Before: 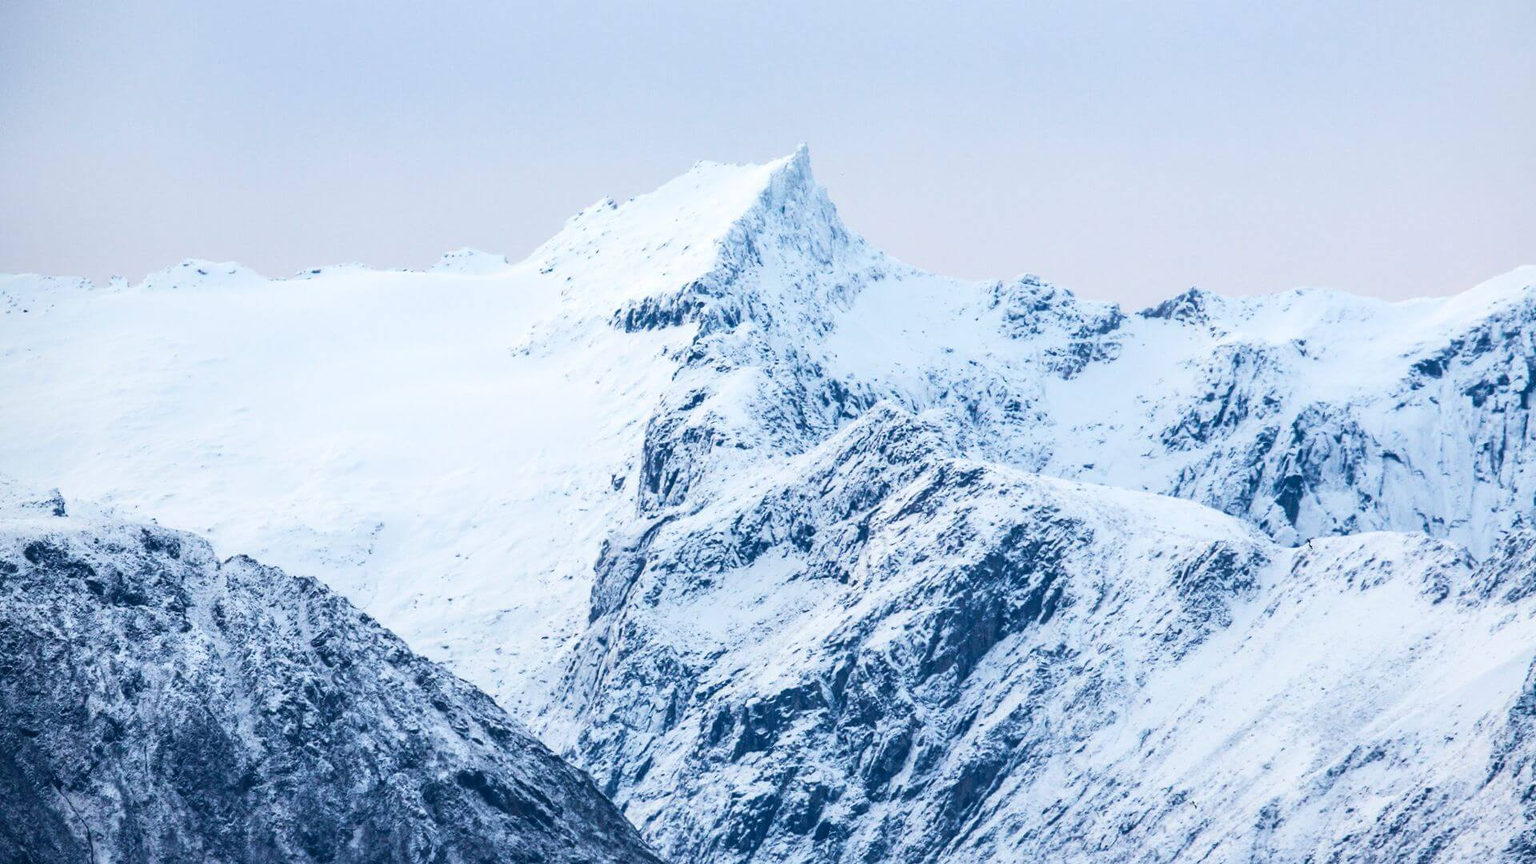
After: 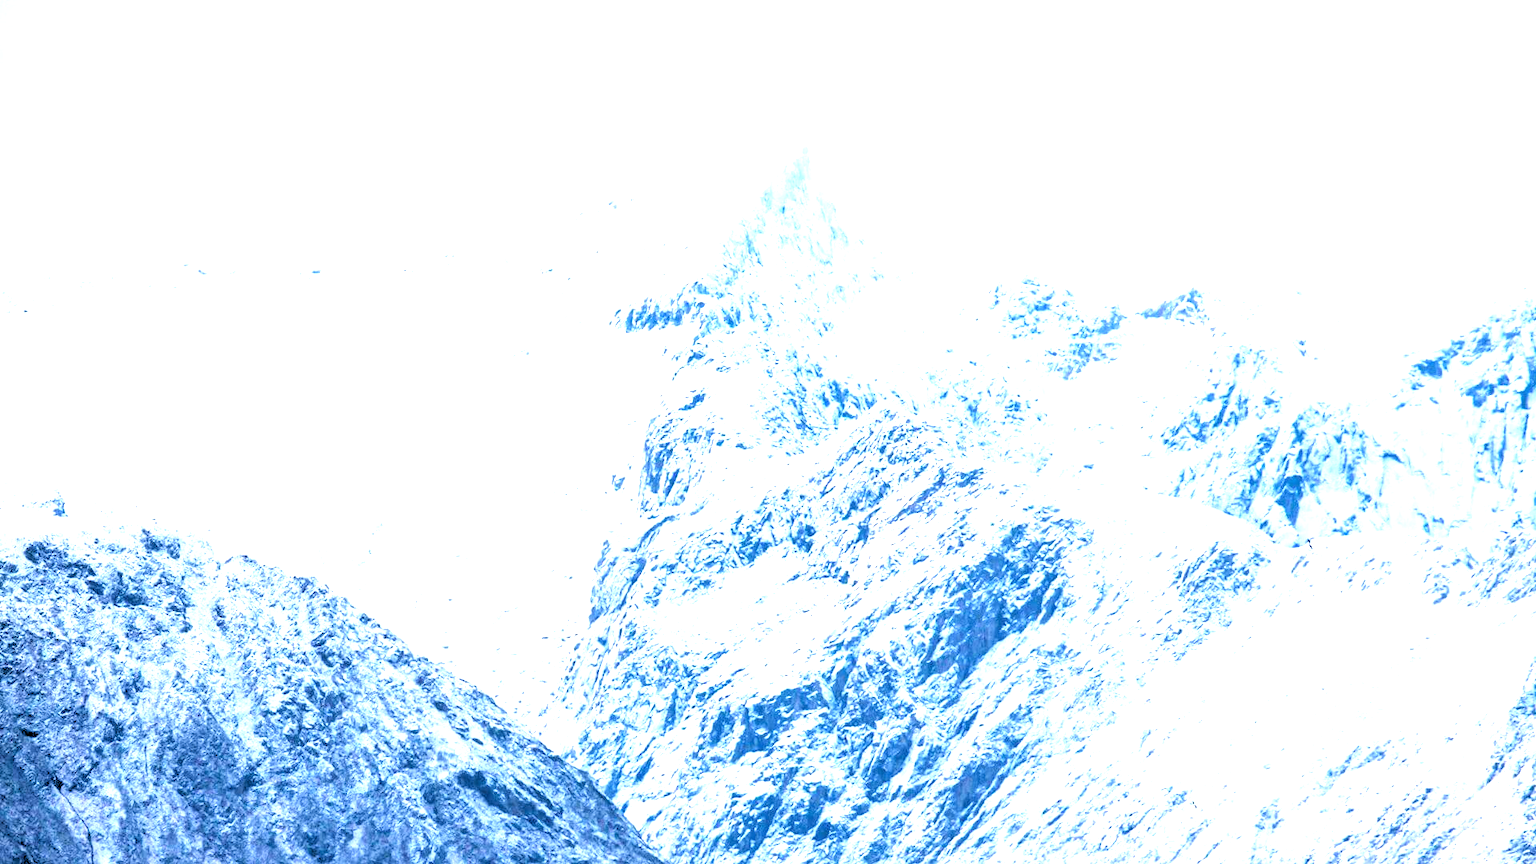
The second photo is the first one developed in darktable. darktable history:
rgb levels: levels [[0.027, 0.429, 0.996], [0, 0.5, 1], [0, 0.5, 1]]
white balance: red 1.004, blue 1.024
exposure: black level correction 0, exposure 1.45 EV, compensate exposure bias true, compensate highlight preservation false
